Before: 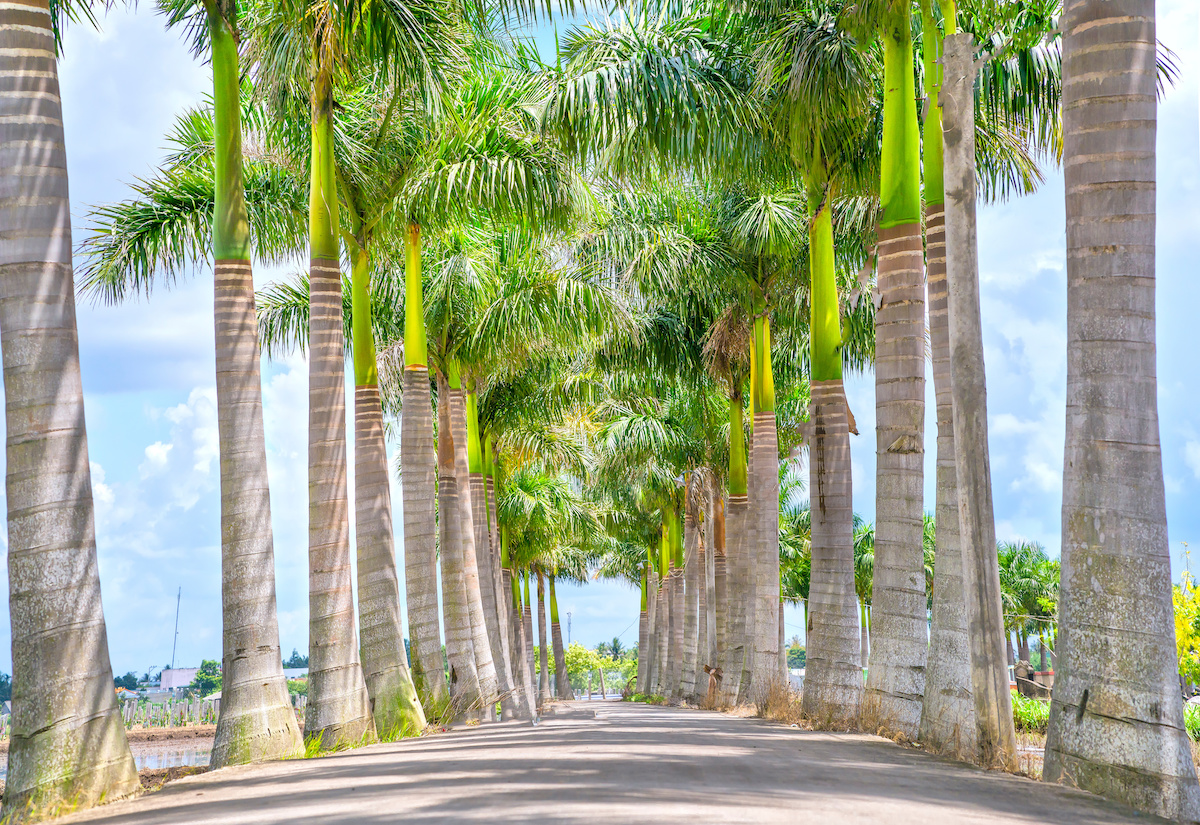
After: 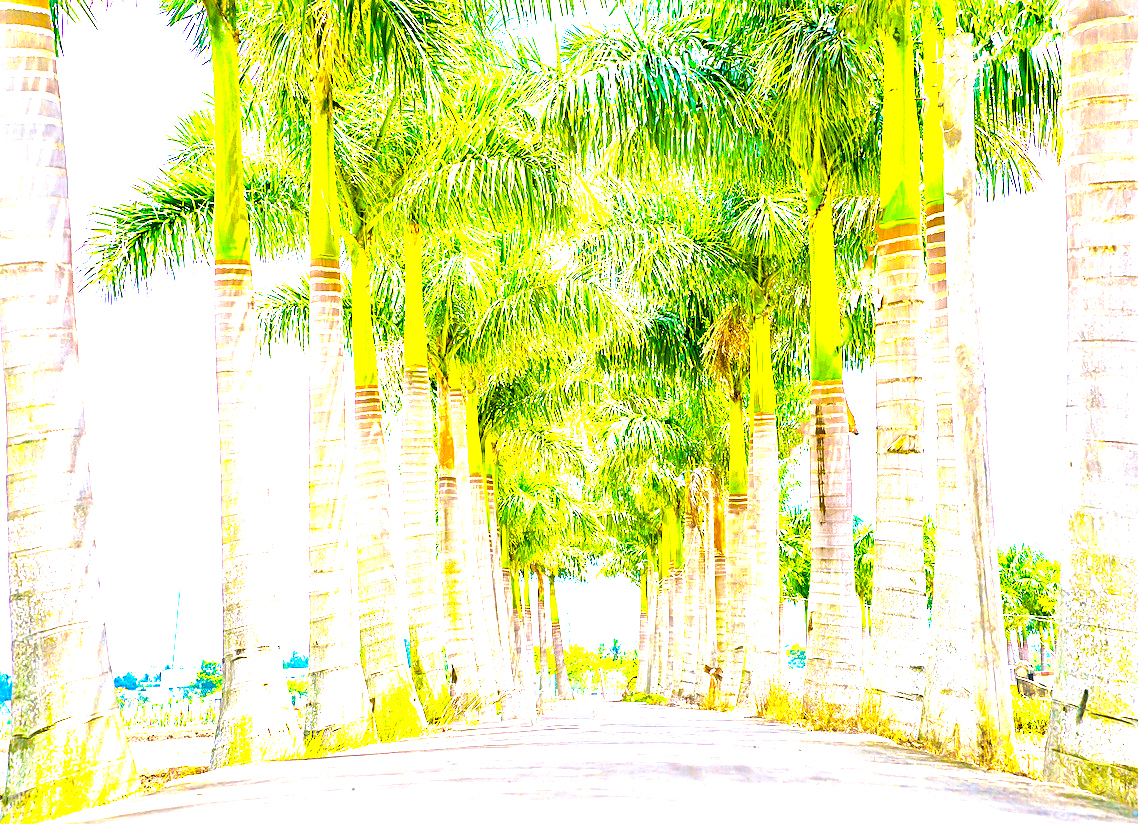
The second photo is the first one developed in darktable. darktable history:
exposure: black level correction 0, exposure 1.3 EV, compensate highlight preservation false
velvia: strength 15%
color balance rgb: linear chroma grading › global chroma 25%, perceptual saturation grading › global saturation 40%, perceptual brilliance grading › global brilliance 30%, global vibrance 40%
crop and rotate: right 5.167%
sharpen: on, module defaults
color zones: curves: ch0 [(0.068, 0.464) (0.25, 0.5) (0.48, 0.508) (0.75, 0.536) (0.886, 0.476) (0.967, 0.456)]; ch1 [(0.066, 0.456) (0.25, 0.5) (0.616, 0.508) (0.746, 0.56) (0.934, 0.444)]
